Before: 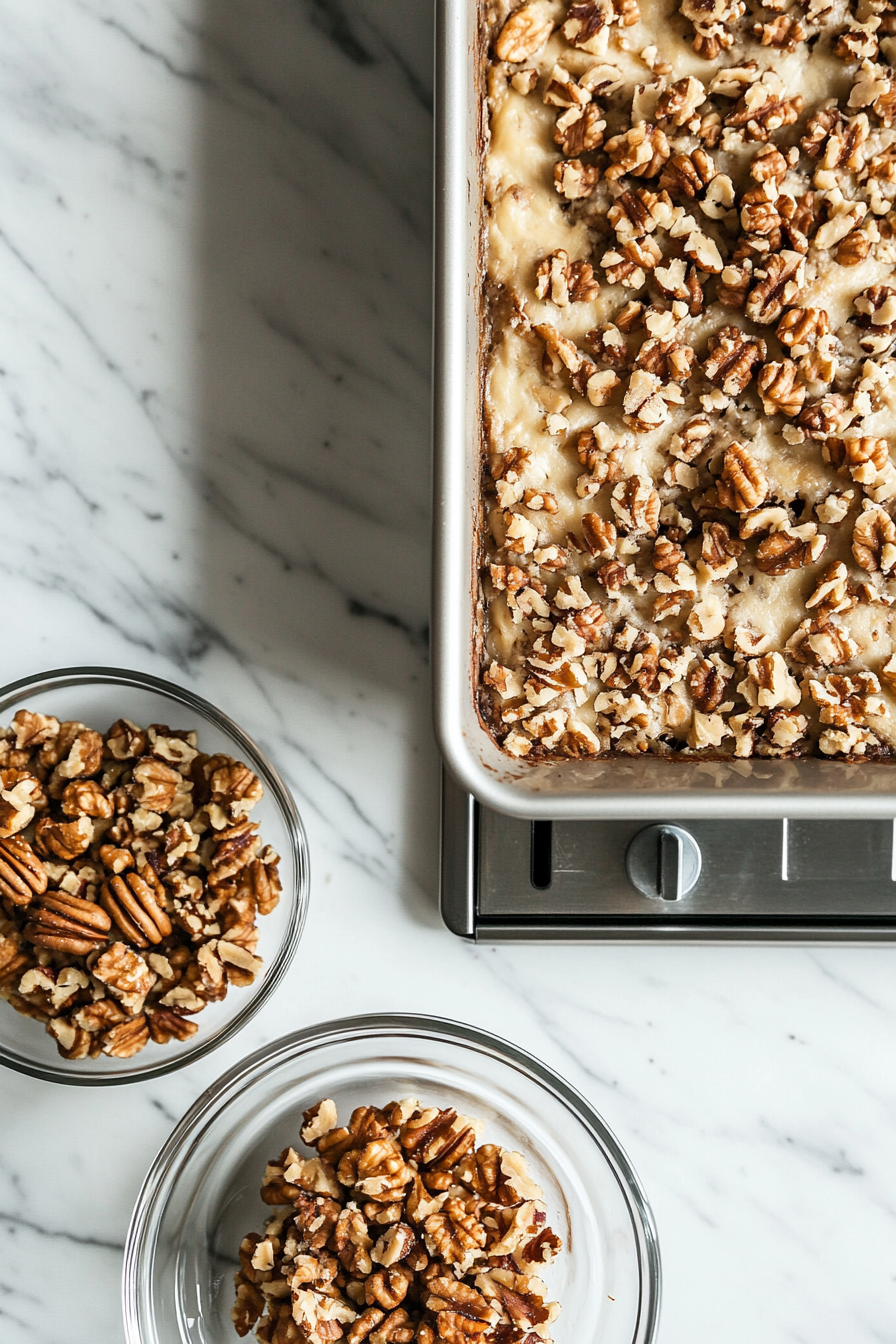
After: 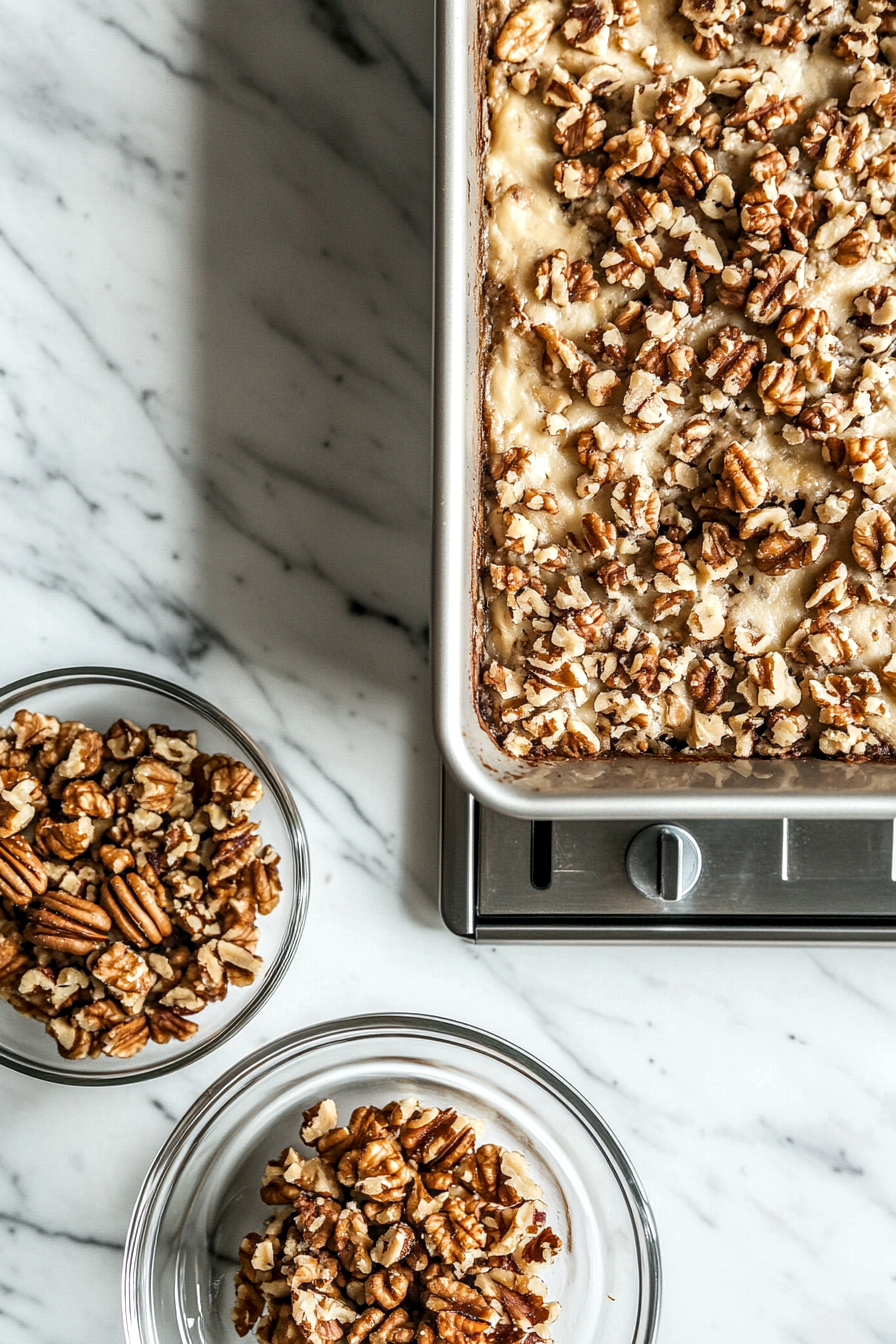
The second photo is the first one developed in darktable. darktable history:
color zones: curves: ch0 [(0.25, 0.5) (0.463, 0.627) (0.484, 0.637) (0.75, 0.5)]
local contrast: highlights 61%, detail 143%, midtone range 0.43
